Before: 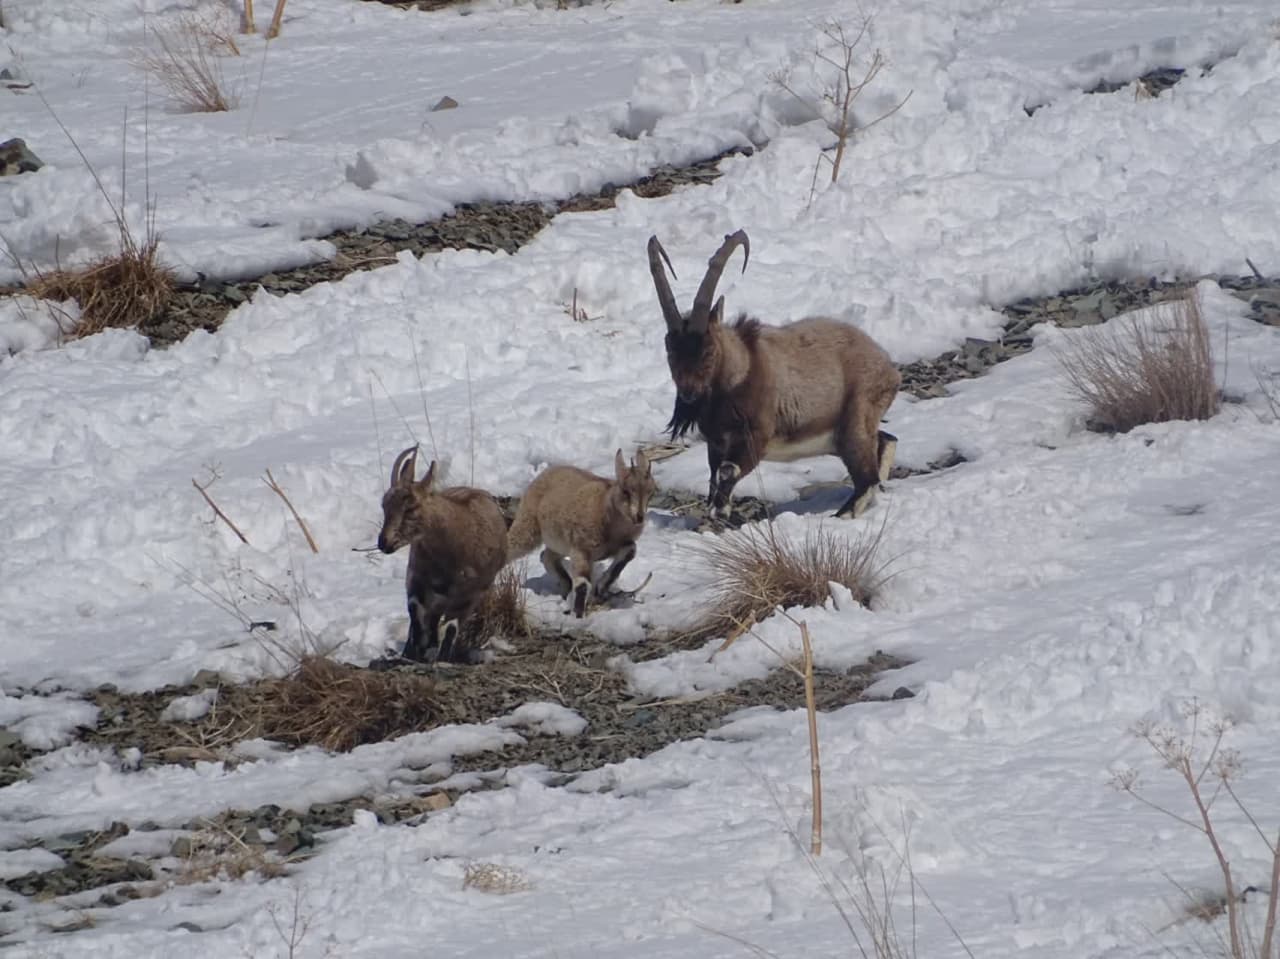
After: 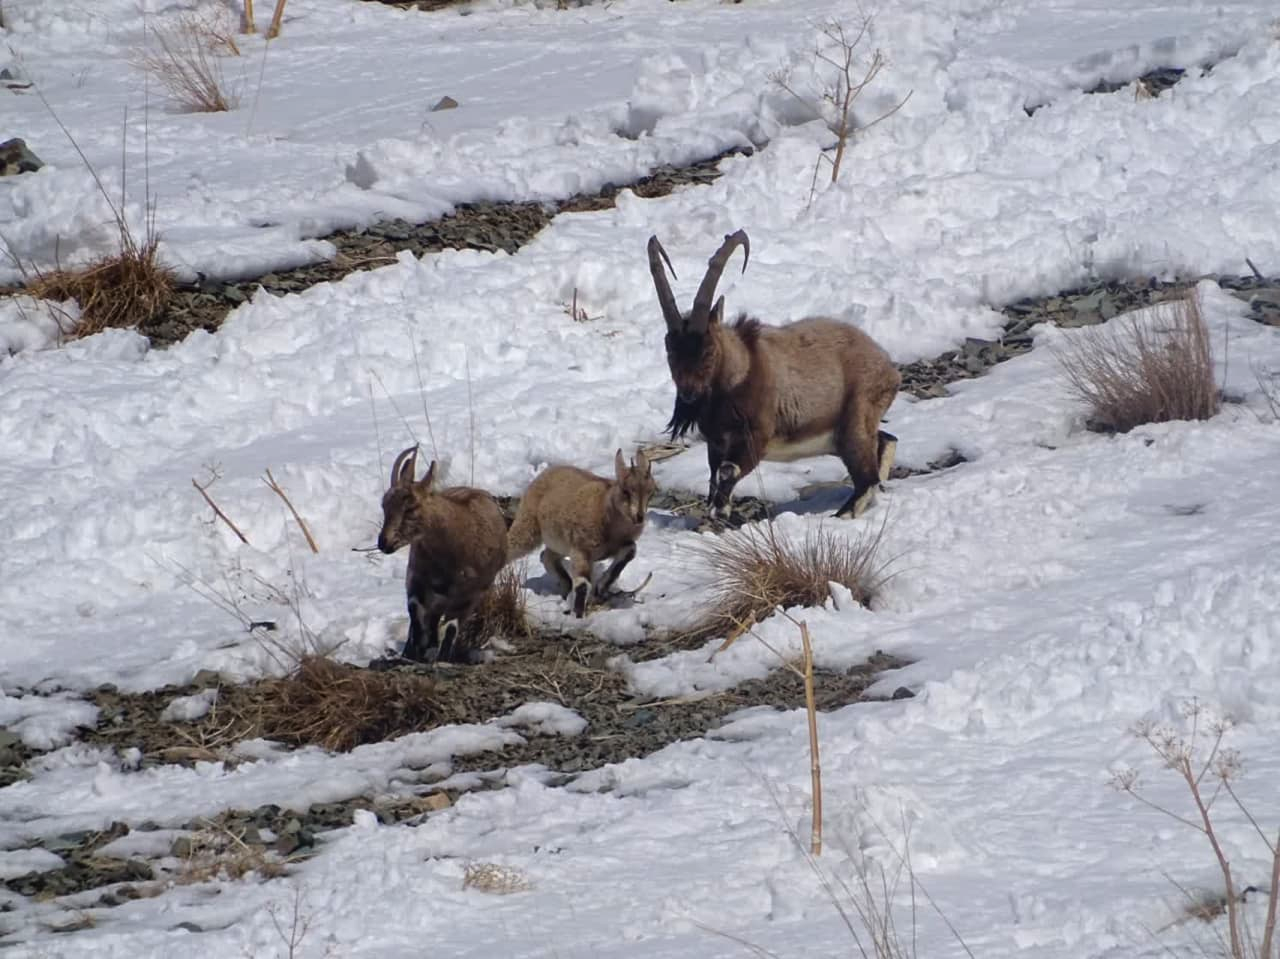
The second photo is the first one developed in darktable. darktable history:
color balance rgb: perceptual saturation grading › global saturation 29.63%, contrast 15.403%
